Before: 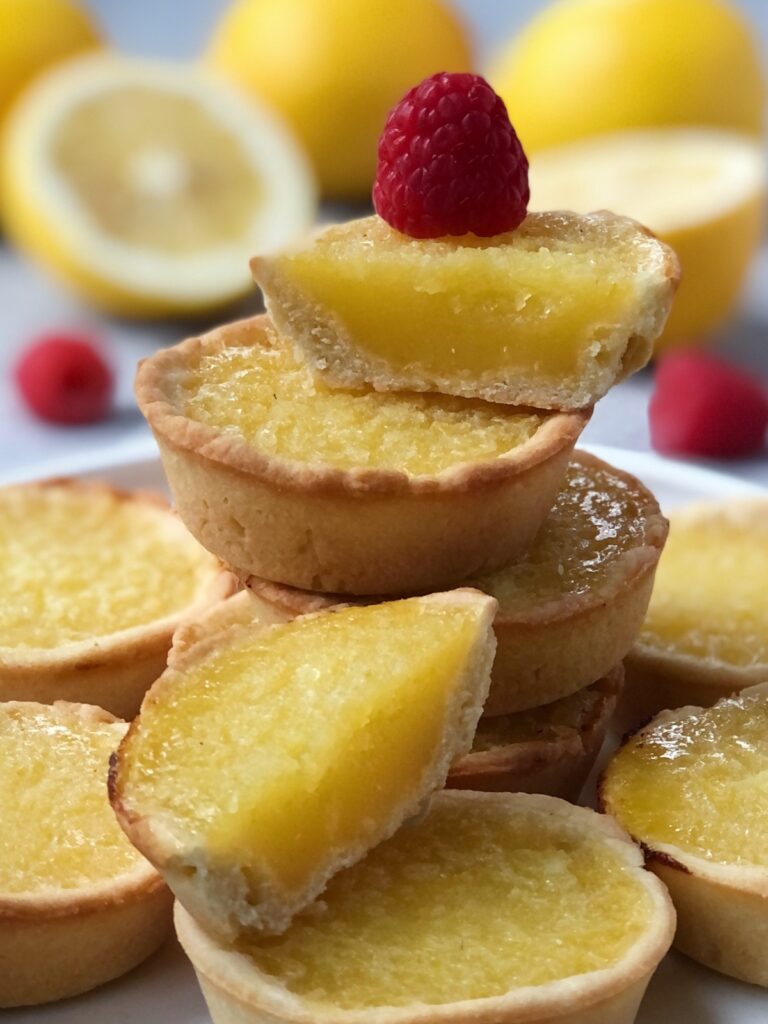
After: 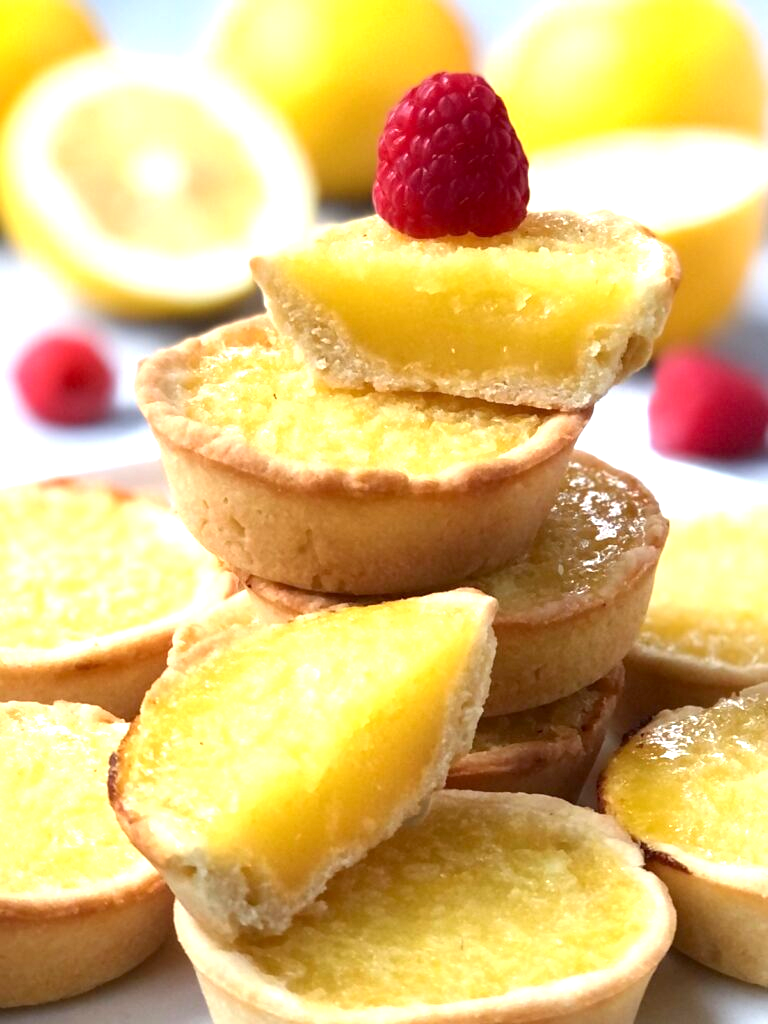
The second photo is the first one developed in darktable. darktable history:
exposure: black level correction 0.001, exposure 1.117 EV, compensate highlight preservation false
